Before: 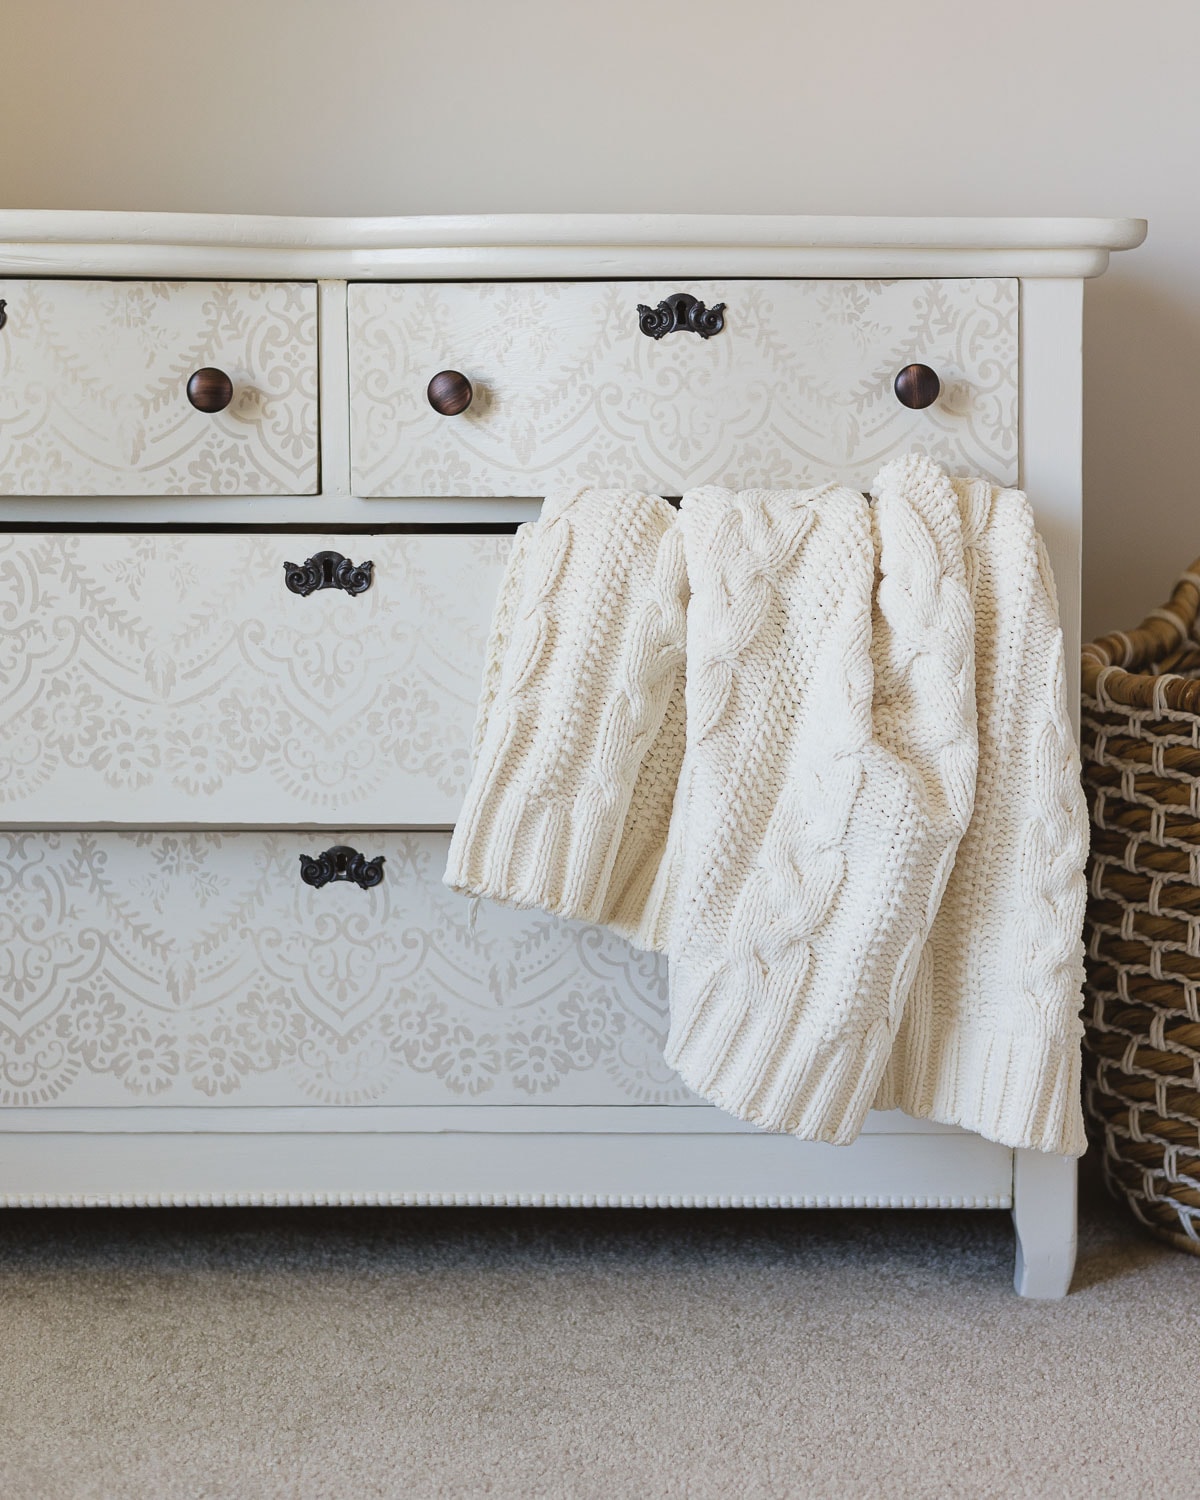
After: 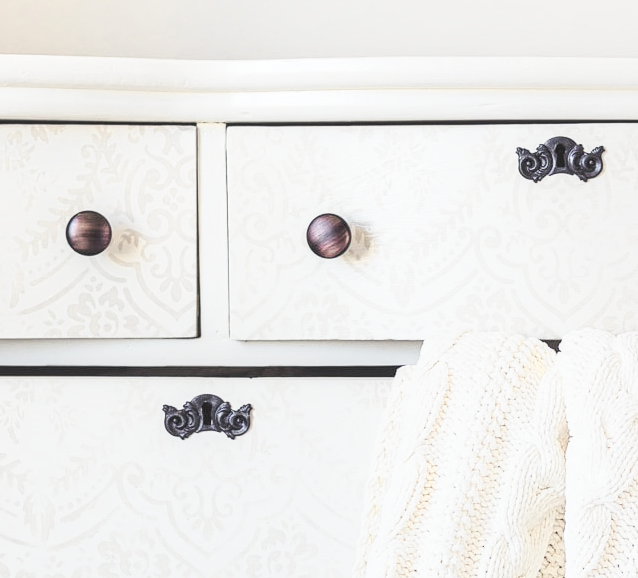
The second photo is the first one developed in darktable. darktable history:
contrast brightness saturation: brightness 0.271
exposure: compensate highlight preservation false
crop: left 10.094%, top 10.475%, right 36.666%, bottom 50.955%
color balance rgb: shadows lift › luminance -21.962%, shadows lift › chroma 6.539%, shadows lift › hue 272.74°, perceptual saturation grading › global saturation 30.132%
color zones: curves: ch0 [(0, 0.6) (0.129, 0.585) (0.193, 0.596) (0.429, 0.5) (0.571, 0.5) (0.714, 0.5) (0.857, 0.5) (1, 0.6)]; ch1 [(0, 0.453) (0.112, 0.245) (0.213, 0.252) (0.429, 0.233) (0.571, 0.231) (0.683, 0.242) (0.857, 0.296) (1, 0.453)]
local contrast: on, module defaults
base curve: curves: ch0 [(0, 0) (0.028, 0.03) (0.121, 0.232) (0.46, 0.748) (0.859, 0.968) (1, 1)], exposure shift 0.572, preserve colors none
